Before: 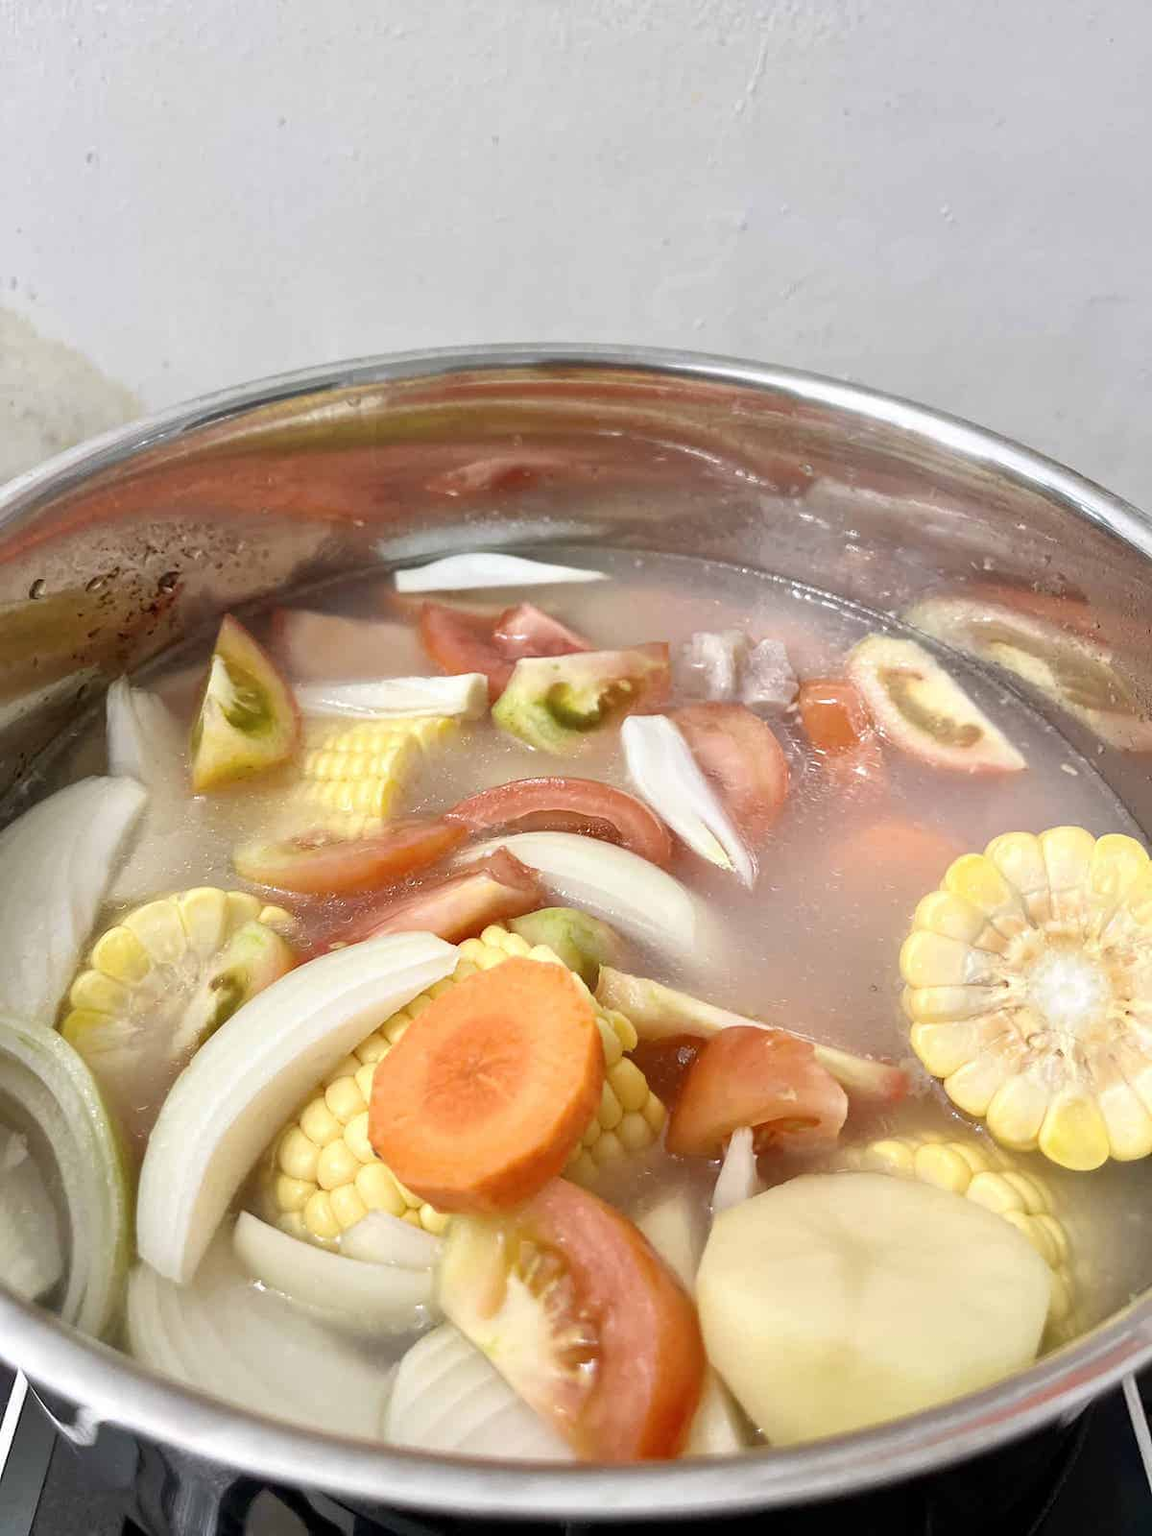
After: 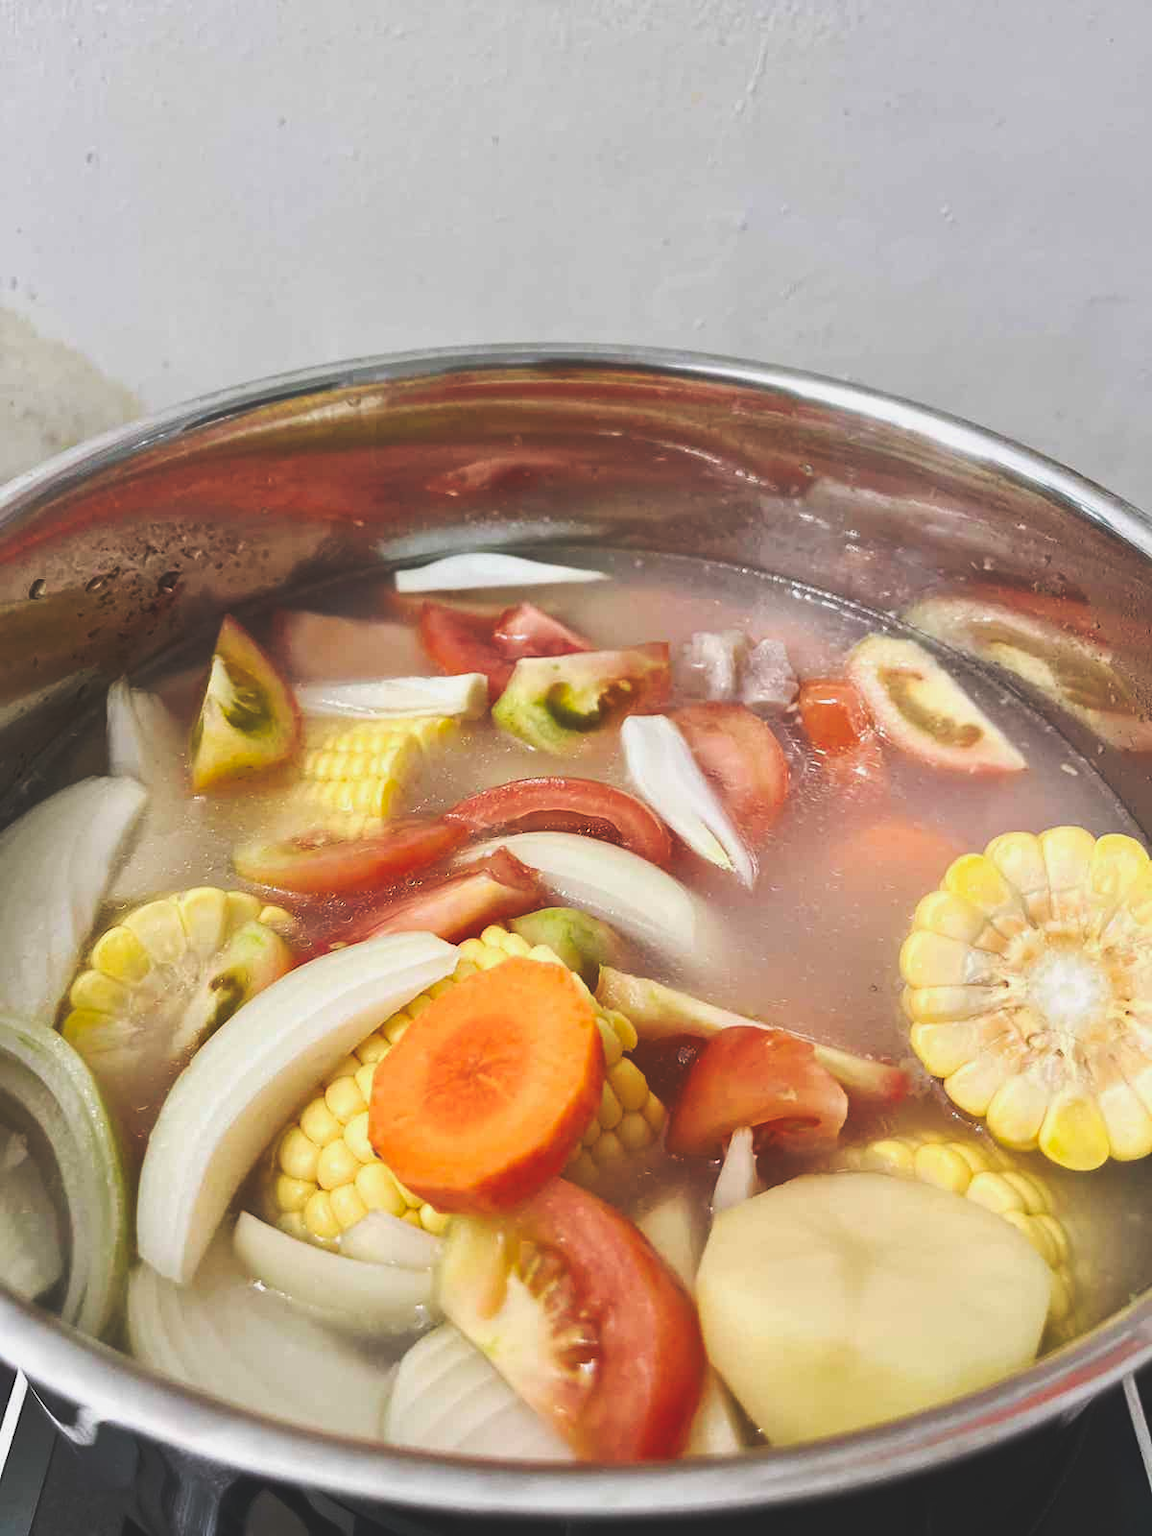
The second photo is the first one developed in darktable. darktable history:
tone curve: curves: ch0 [(0, 0.142) (0.384, 0.314) (0.752, 0.711) (0.991, 0.95)]; ch1 [(0.006, 0.129) (0.346, 0.384) (1, 1)]; ch2 [(0.003, 0.057) (0.261, 0.248) (1, 1)], preserve colors none
